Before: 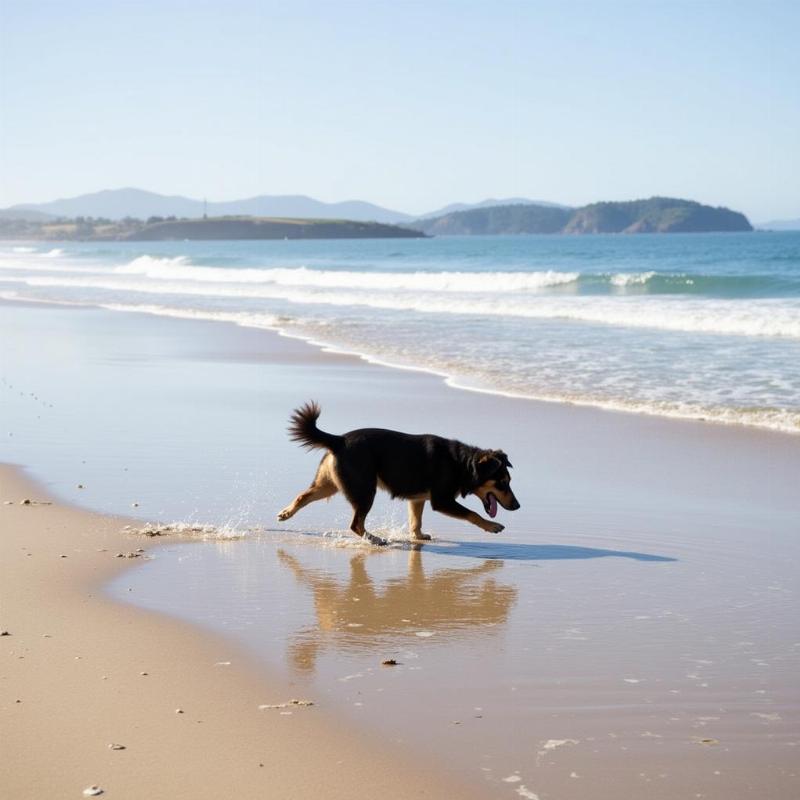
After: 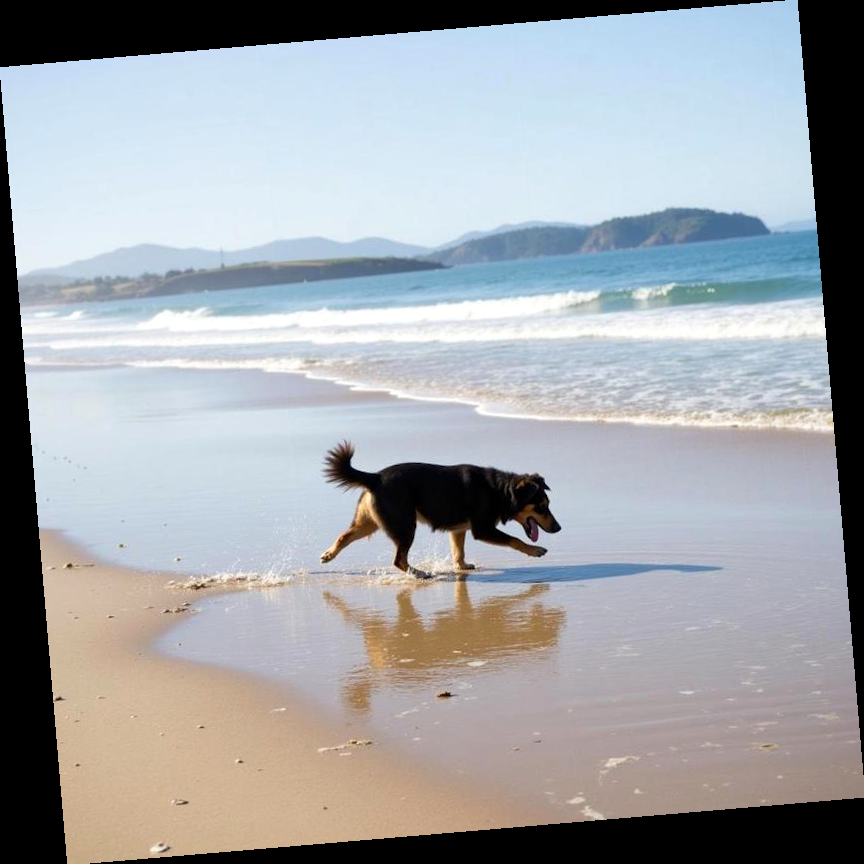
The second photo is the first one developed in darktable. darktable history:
local contrast: mode bilateral grid, contrast 20, coarseness 50, detail 120%, midtone range 0.2
rotate and perspective: rotation -4.86°, automatic cropping off
color balance: output saturation 110%
